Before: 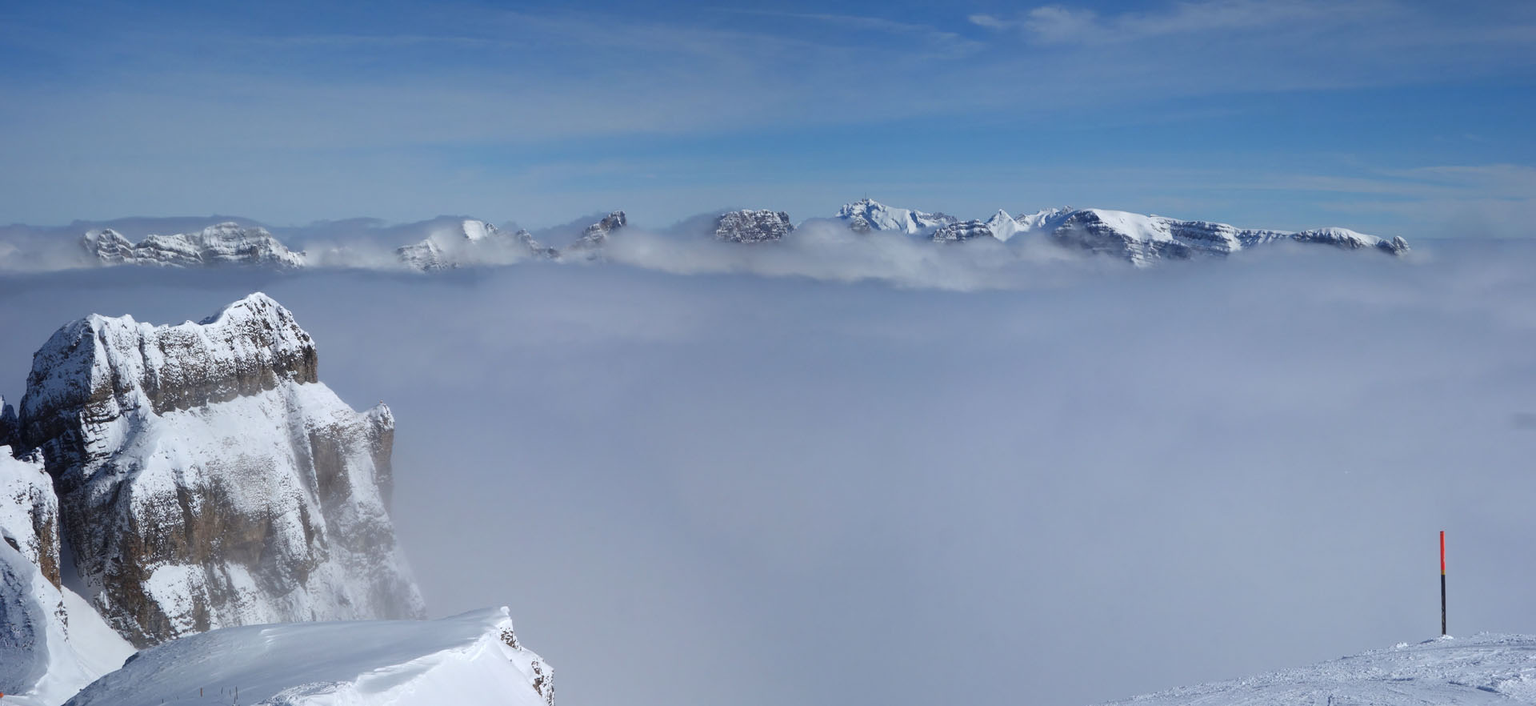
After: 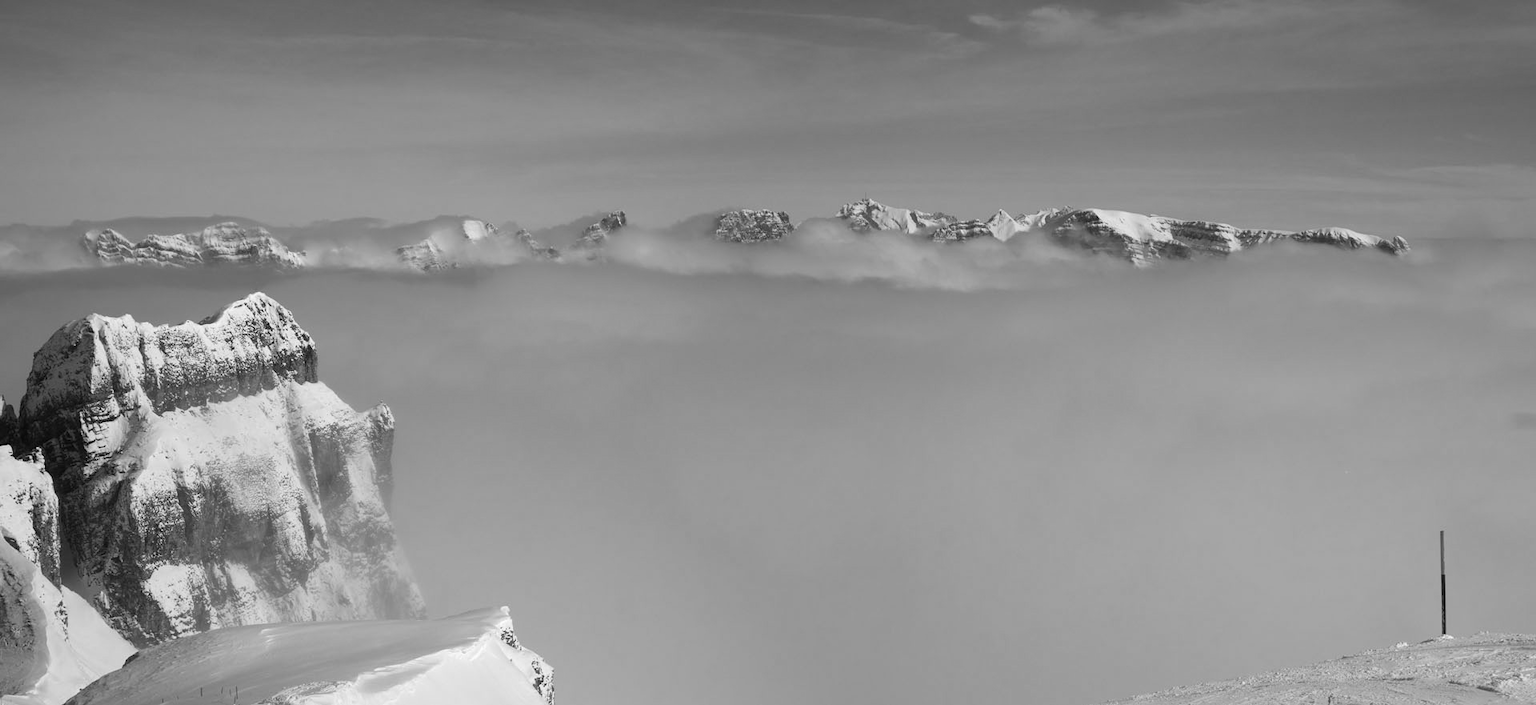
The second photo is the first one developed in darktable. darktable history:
color zones: curves: ch0 [(0.11, 0.396) (0.195, 0.36) (0.25, 0.5) (0.303, 0.412) (0.357, 0.544) (0.75, 0.5) (0.967, 0.328)]; ch1 [(0, 0.468) (0.112, 0.512) (0.202, 0.6) (0.25, 0.5) (0.307, 0.352) (0.357, 0.544) (0.75, 0.5) (0.963, 0.524)]
color balance rgb: perceptual saturation grading › global saturation 20%, global vibrance 20%
contrast brightness saturation: saturation -1
